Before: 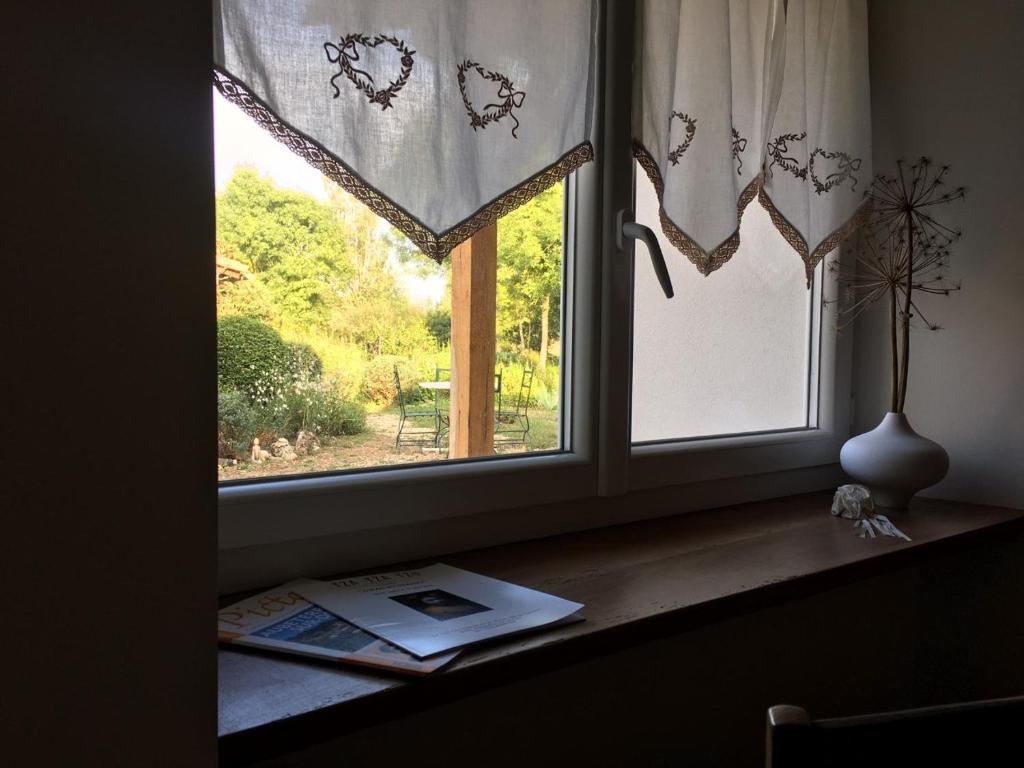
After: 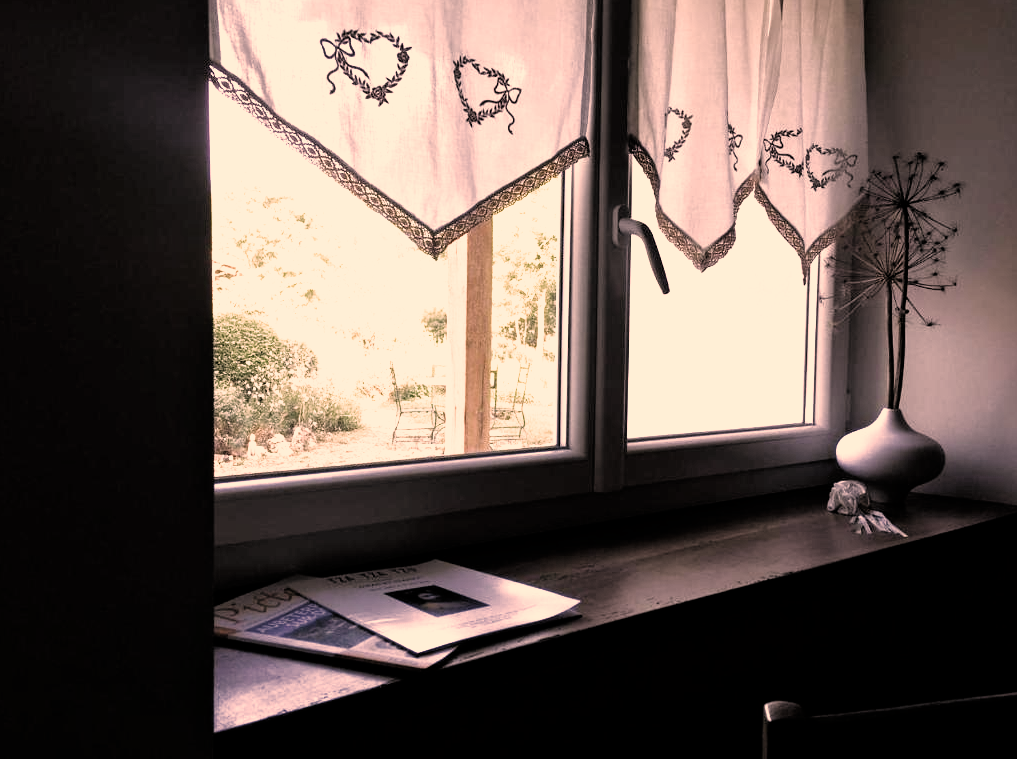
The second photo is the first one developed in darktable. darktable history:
color correction: highlights a* 21.86, highlights b* 21.61
contrast brightness saturation: contrast 0.097, saturation -0.373
exposure: black level correction 0, exposure 1.2 EV, compensate highlight preservation false
filmic rgb: black relative exposure -4.92 EV, white relative exposure 2.84 EV, hardness 3.73, color science v4 (2020)
crop: left 0.432%, top 0.641%, right 0.192%, bottom 0.442%
tone equalizer: -8 EV 0.063 EV
color calibration: gray › normalize channels true, illuminant custom, x 0.389, y 0.387, temperature 3826.04 K, gamut compression 0.001
